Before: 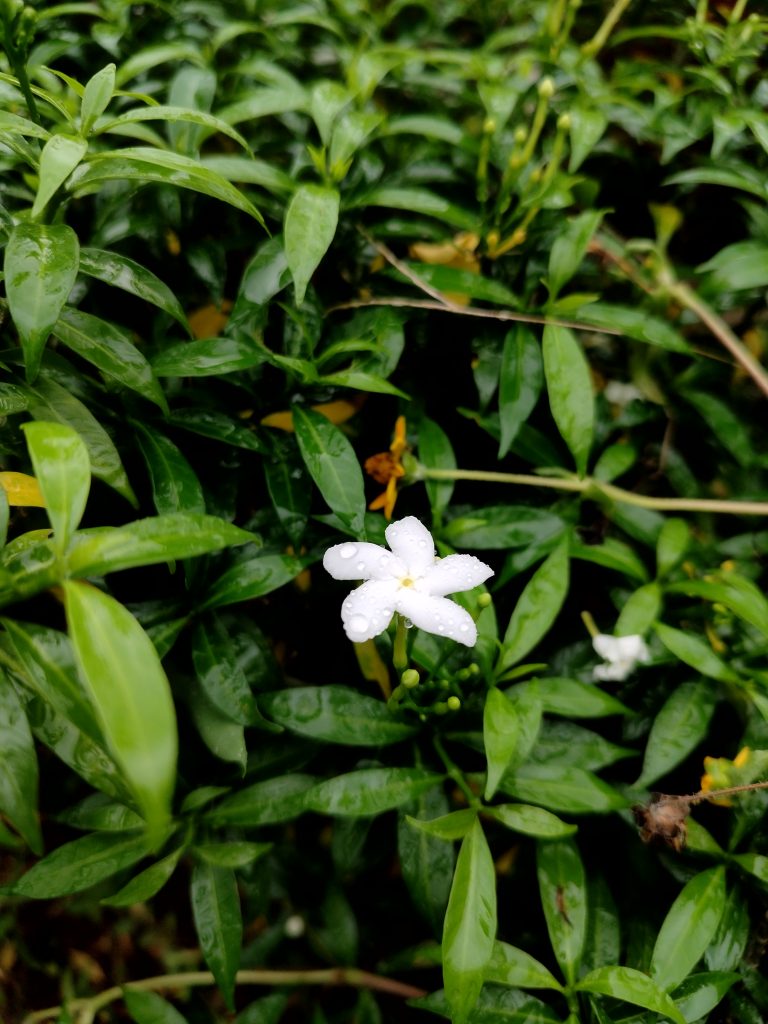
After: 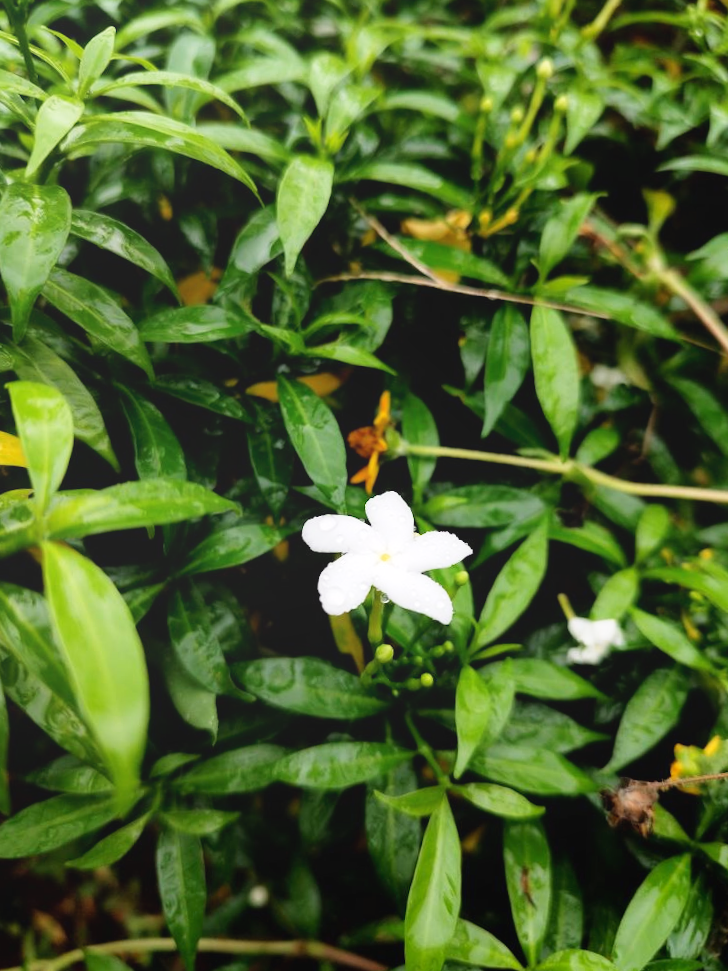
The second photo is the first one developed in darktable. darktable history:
crop and rotate: angle -2.38°
bloom: size 40%
base curve: curves: ch0 [(0, 0) (0.579, 0.807) (1, 1)], preserve colors none
